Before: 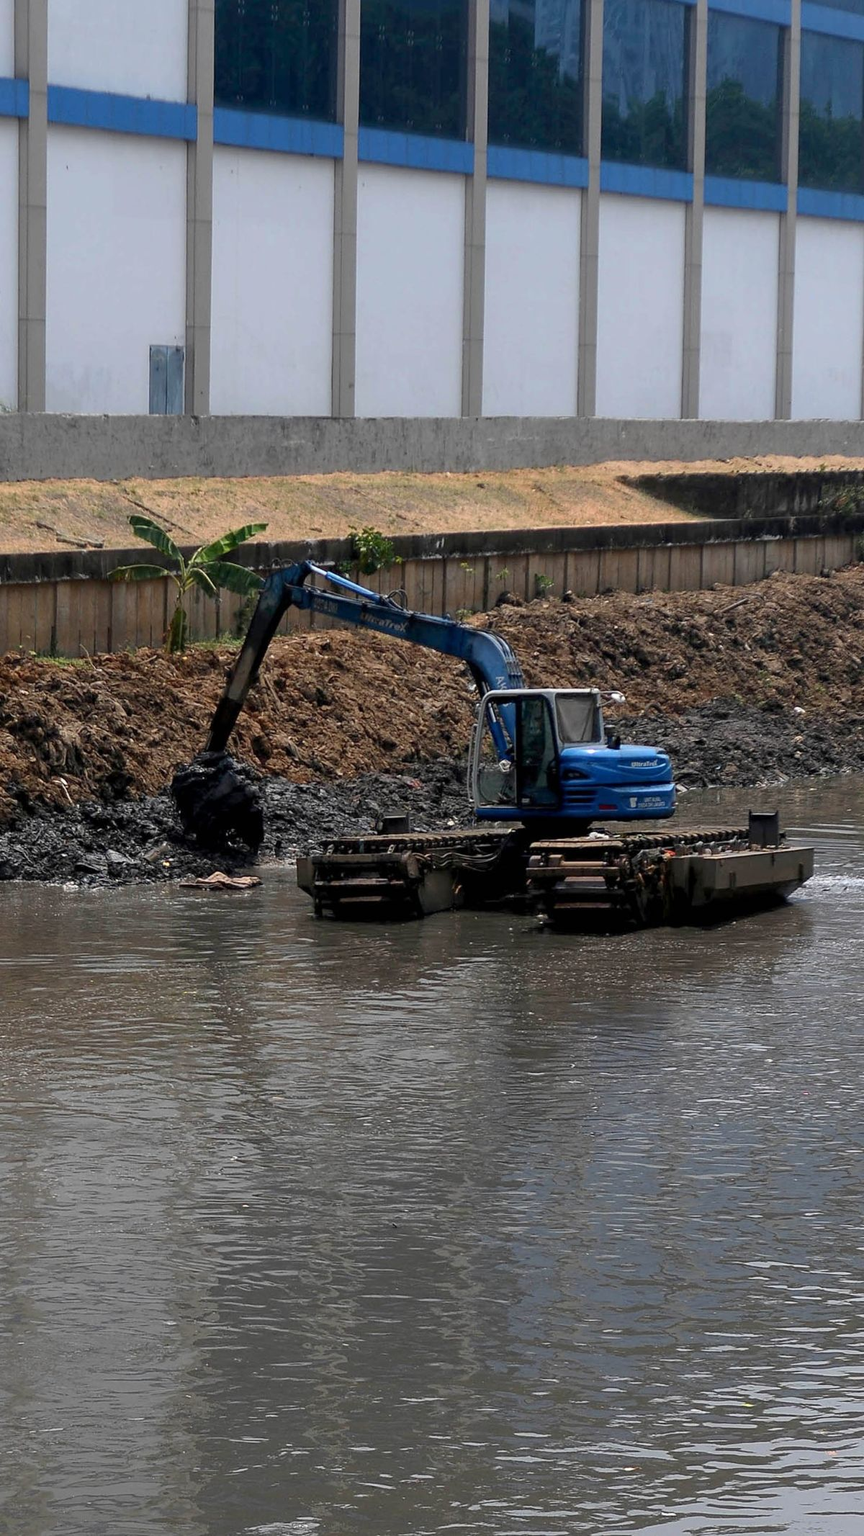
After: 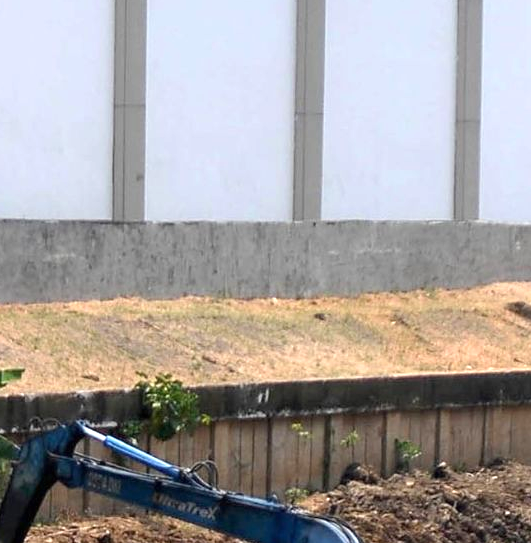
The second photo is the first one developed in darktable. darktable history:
crop: left 29.057%, top 16.816%, right 26.616%, bottom 57.694%
exposure: black level correction 0, exposure 0.693 EV, compensate highlight preservation false
